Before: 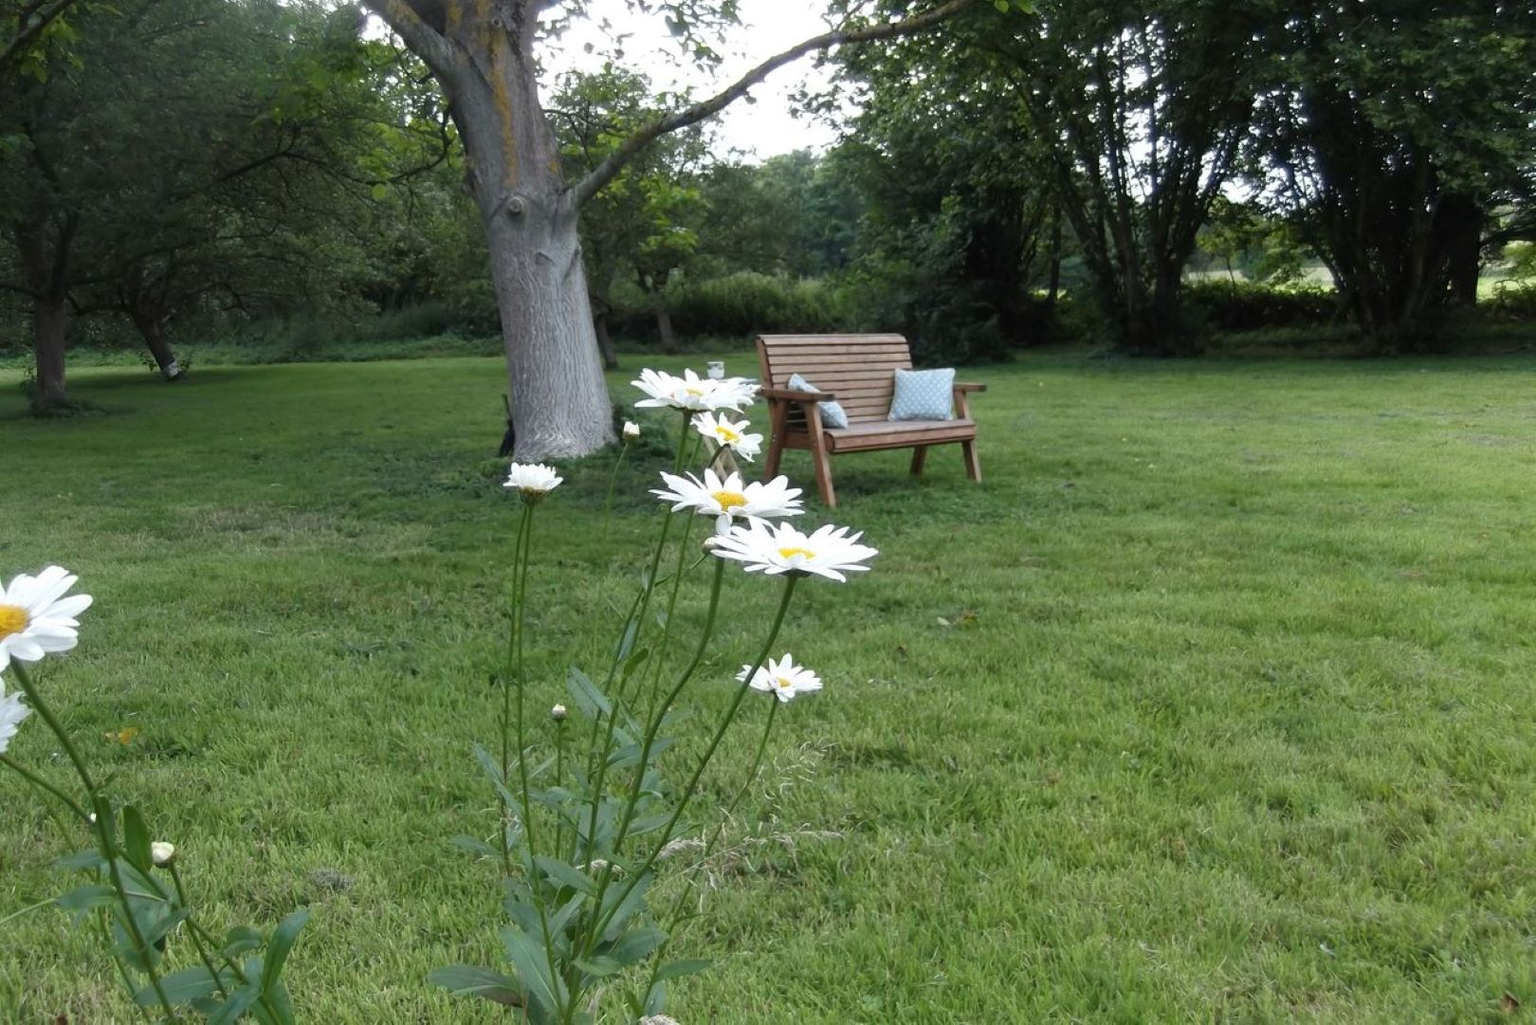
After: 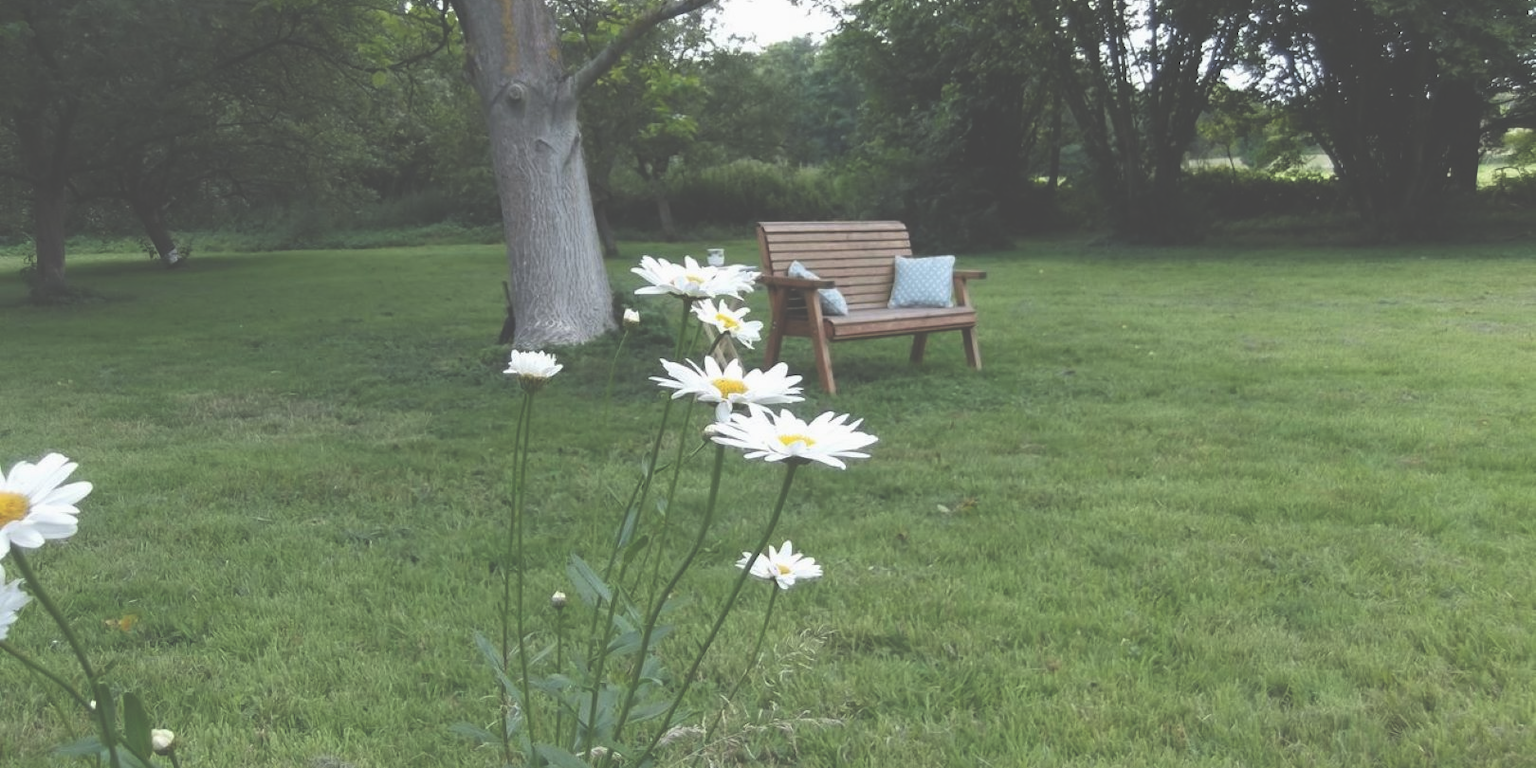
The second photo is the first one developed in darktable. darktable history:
exposure: black level correction -0.062, exposure -0.05 EV, compensate highlight preservation false
crop: top 11.038%, bottom 13.962%
